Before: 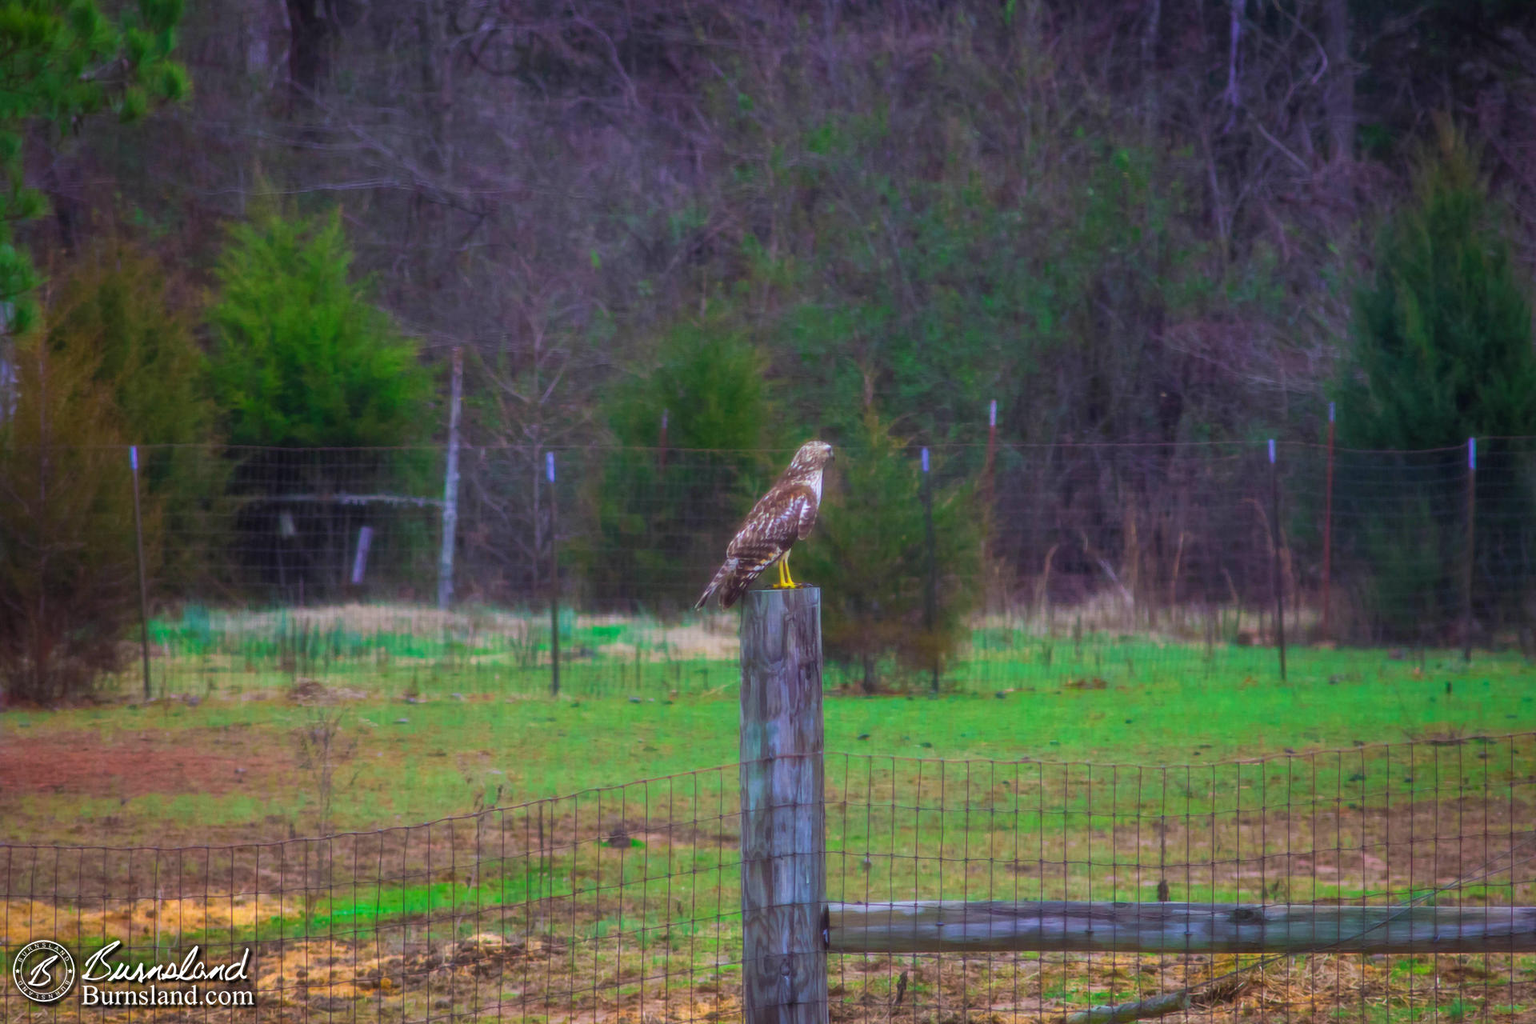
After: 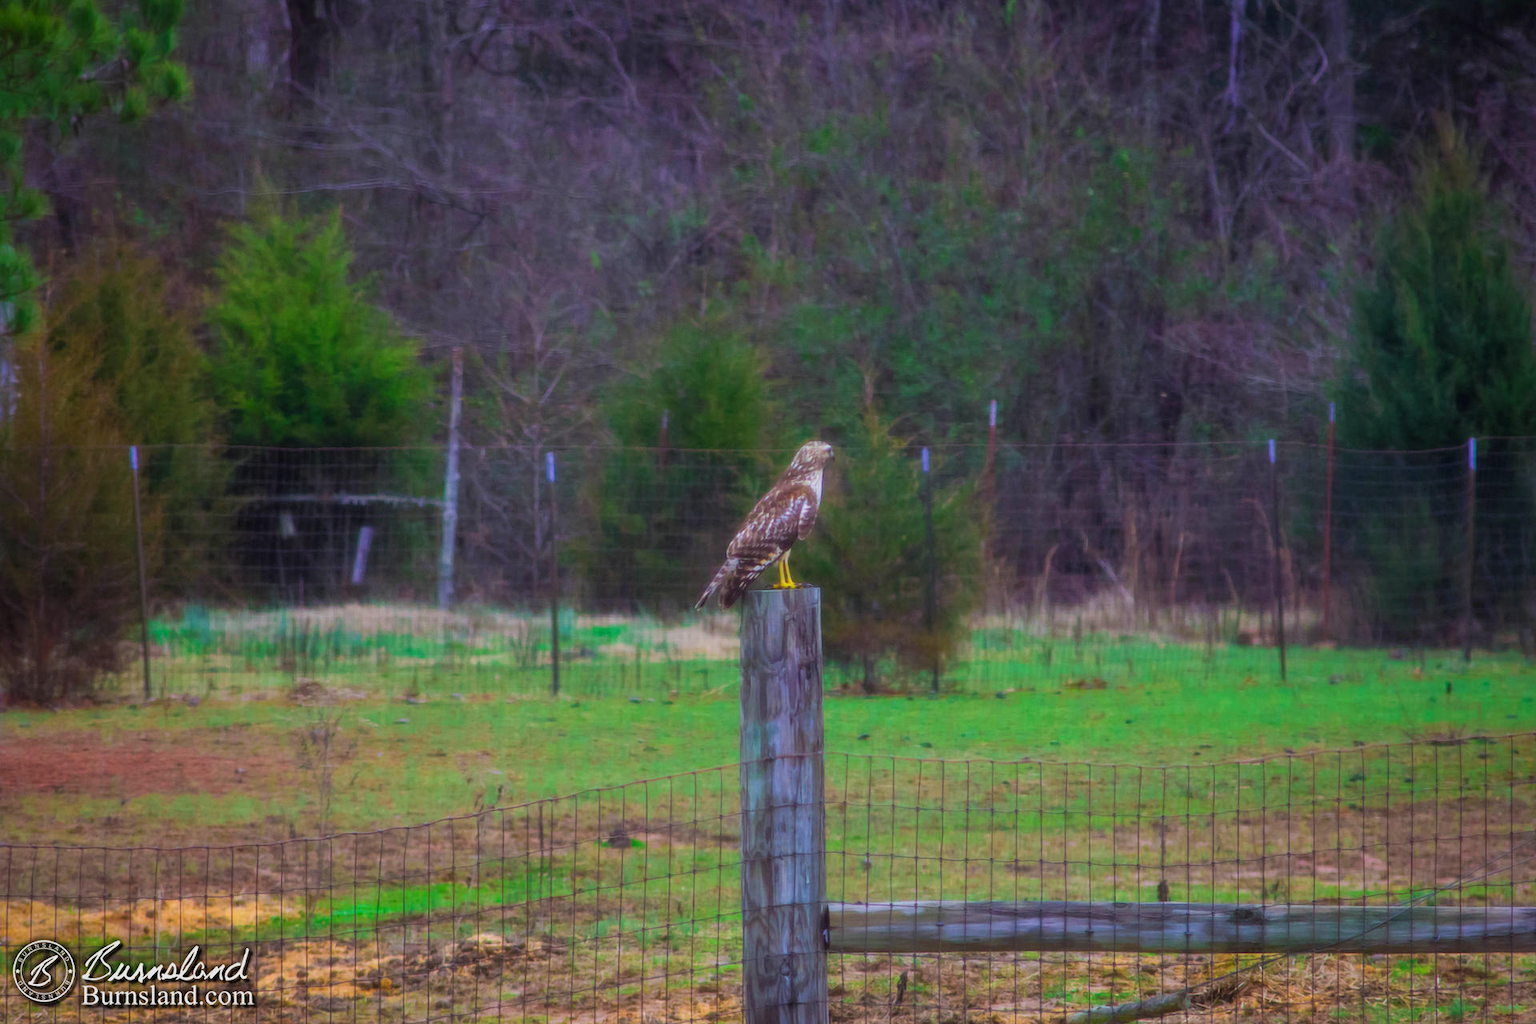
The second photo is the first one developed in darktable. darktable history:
filmic rgb: black relative exposure -14.19 EV, white relative exposure 3.39 EV, hardness 7.89, preserve chrominance max RGB
white balance: emerald 1
